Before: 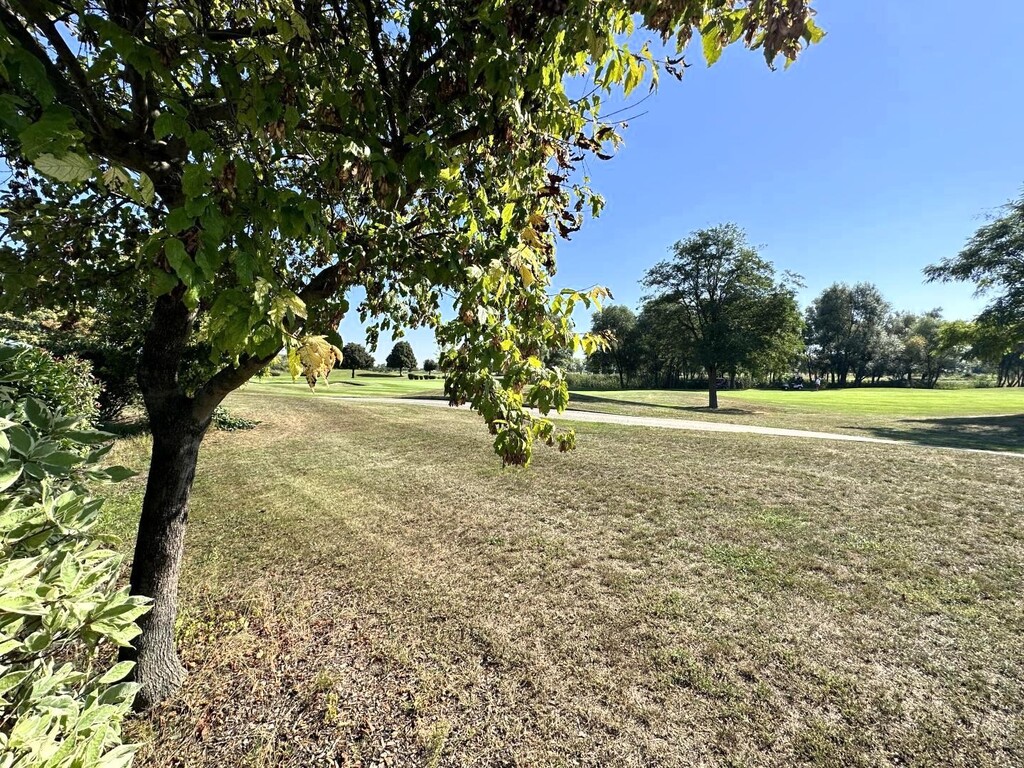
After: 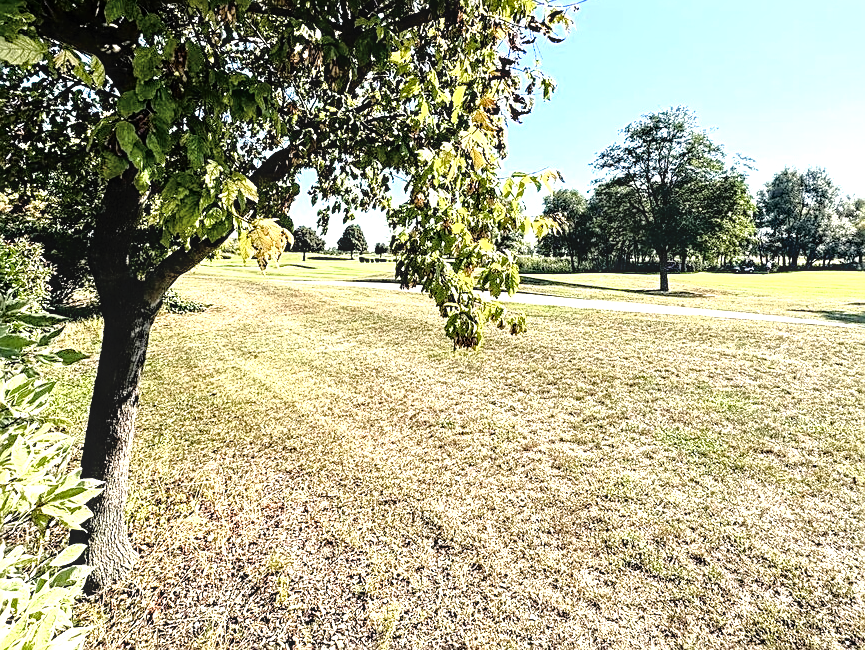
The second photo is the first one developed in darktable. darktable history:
exposure: exposure -0.244 EV, compensate exposure bias true, compensate highlight preservation false
crop and rotate: left 4.795%, top 15.325%, right 10.636%
color balance rgb: highlights gain › chroma 2.257%, highlights gain › hue 74.7°, perceptual saturation grading › global saturation 20%, perceptual saturation grading › highlights -49.785%, perceptual saturation grading › shadows 25.514%, perceptual brilliance grading › global brilliance 10.736%, global vibrance 20%
local contrast: highlights 62%, detail 143%, midtone range 0.429
tone equalizer: -8 EV -1.05 EV, -7 EV -1.04 EV, -6 EV -0.833 EV, -5 EV -0.584 EV, -3 EV 0.553 EV, -2 EV 0.881 EV, -1 EV 0.993 EV, +0 EV 1.07 EV, mask exposure compensation -0.485 EV
tone curve: curves: ch0 [(0, 0) (0.003, 0.007) (0.011, 0.011) (0.025, 0.021) (0.044, 0.04) (0.069, 0.07) (0.1, 0.129) (0.136, 0.187) (0.177, 0.254) (0.224, 0.325) (0.277, 0.398) (0.335, 0.461) (0.399, 0.513) (0.468, 0.571) (0.543, 0.624) (0.623, 0.69) (0.709, 0.777) (0.801, 0.86) (0.898, 0.953) (1, 1)], color space Lab, independent channels, preserve colors none
sharpen: on, module defaults
contrast brightness saturation: contrast 0.073
